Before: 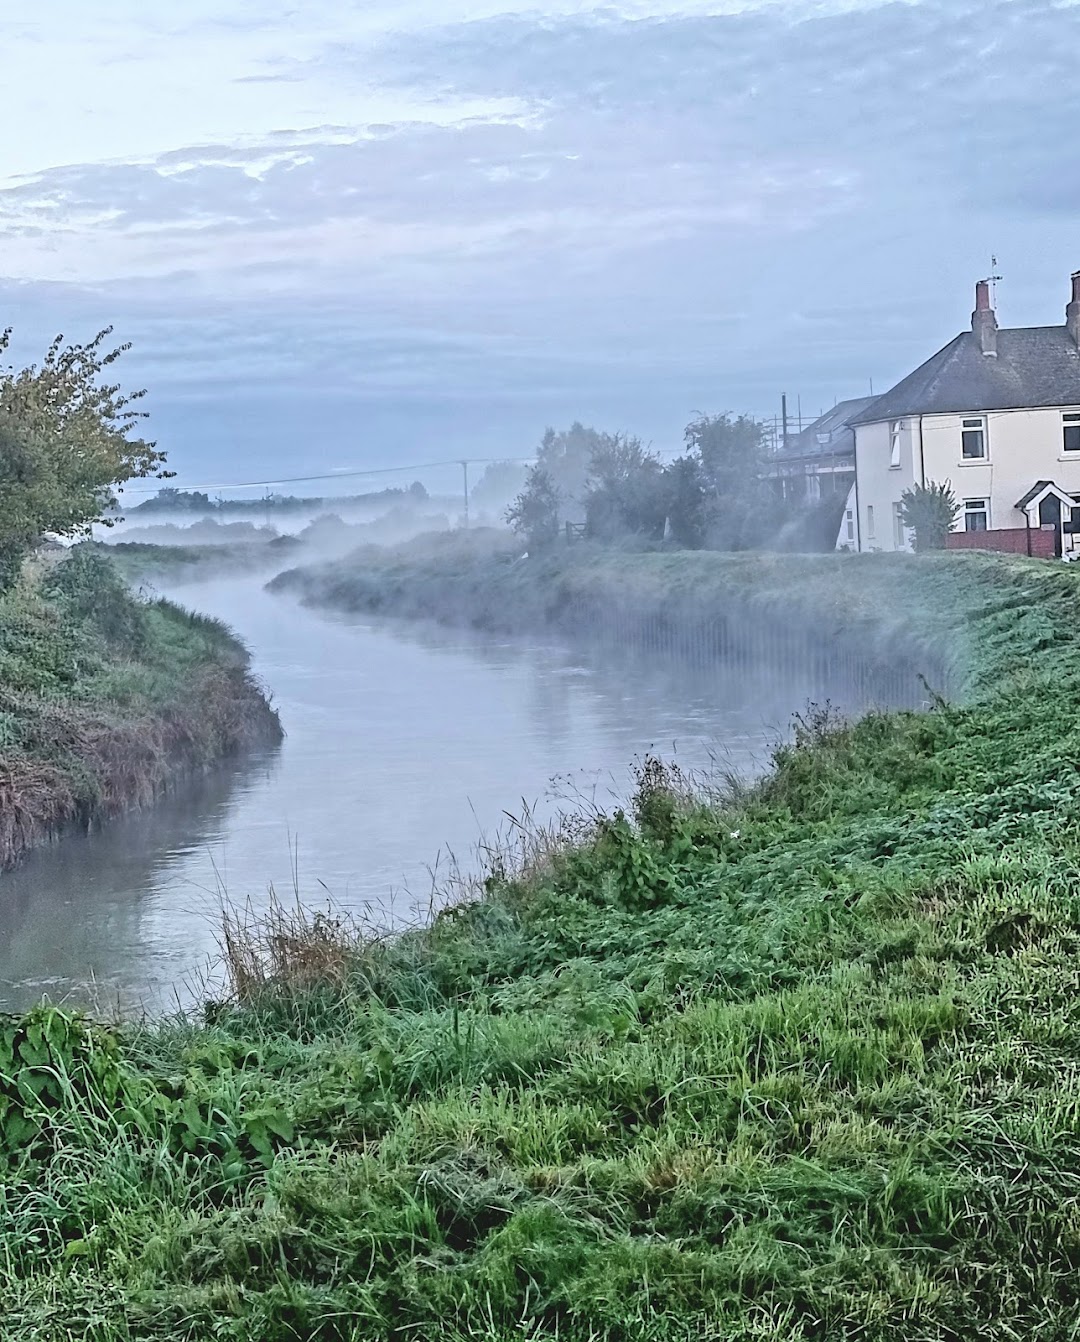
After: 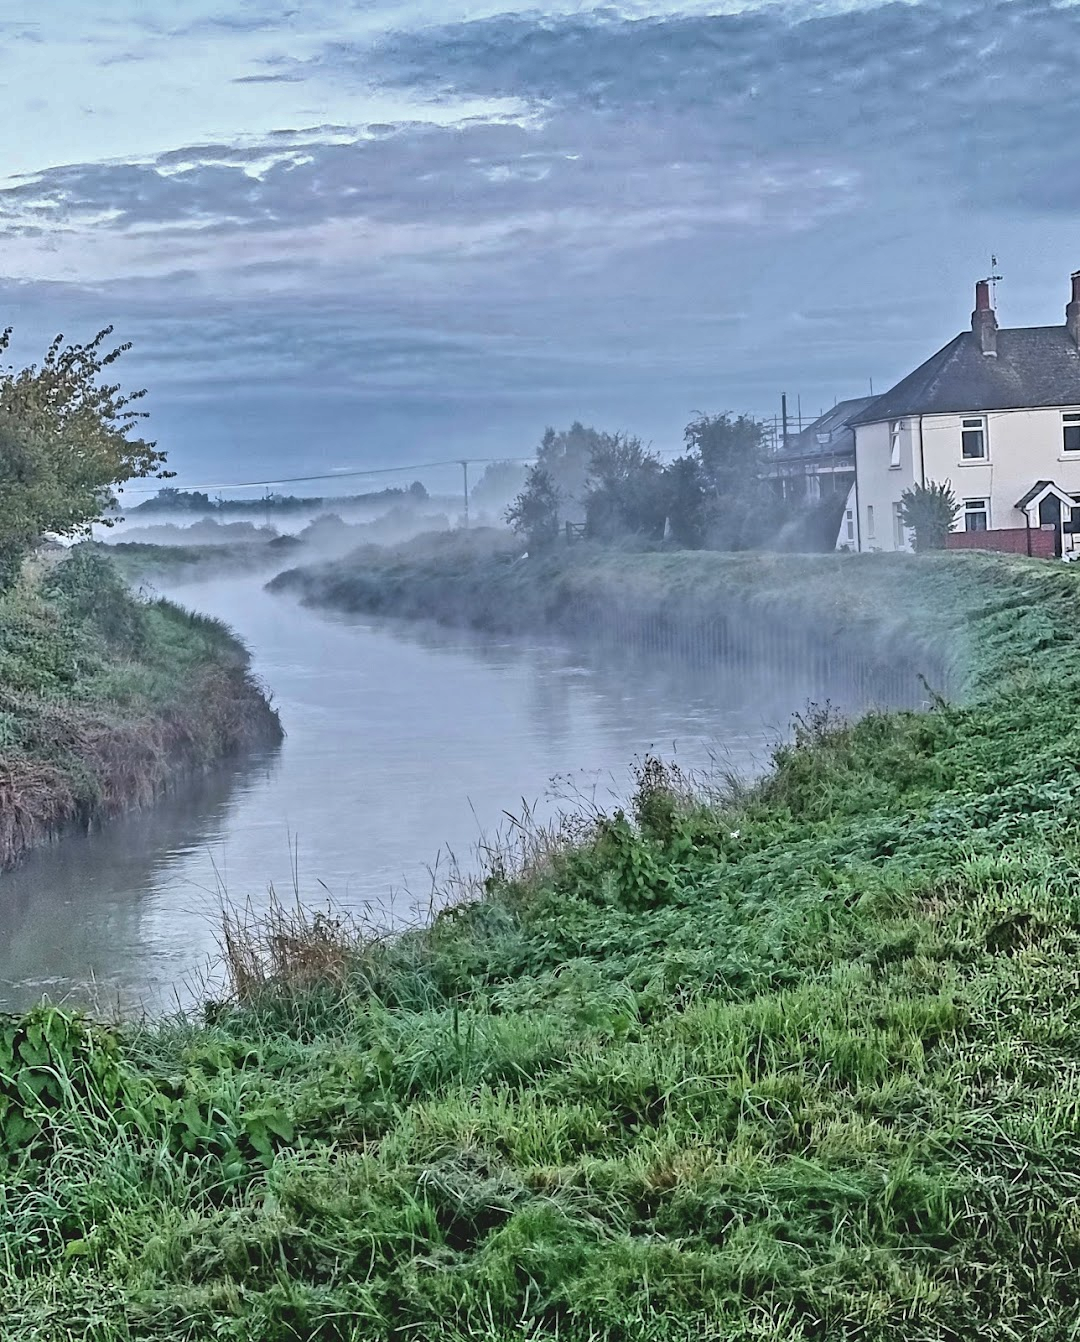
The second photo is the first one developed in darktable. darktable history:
shadows and highlights: white point adjustment 0.1, highlights -70, soften with gaussian
